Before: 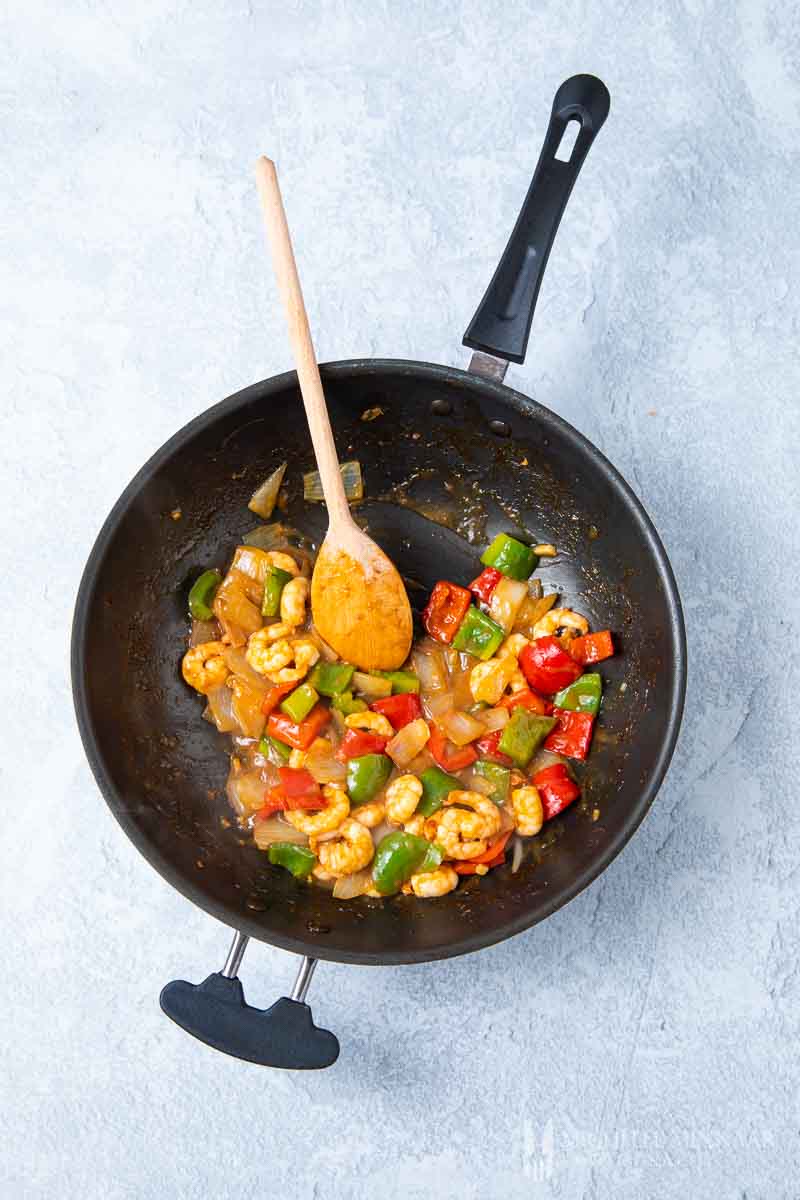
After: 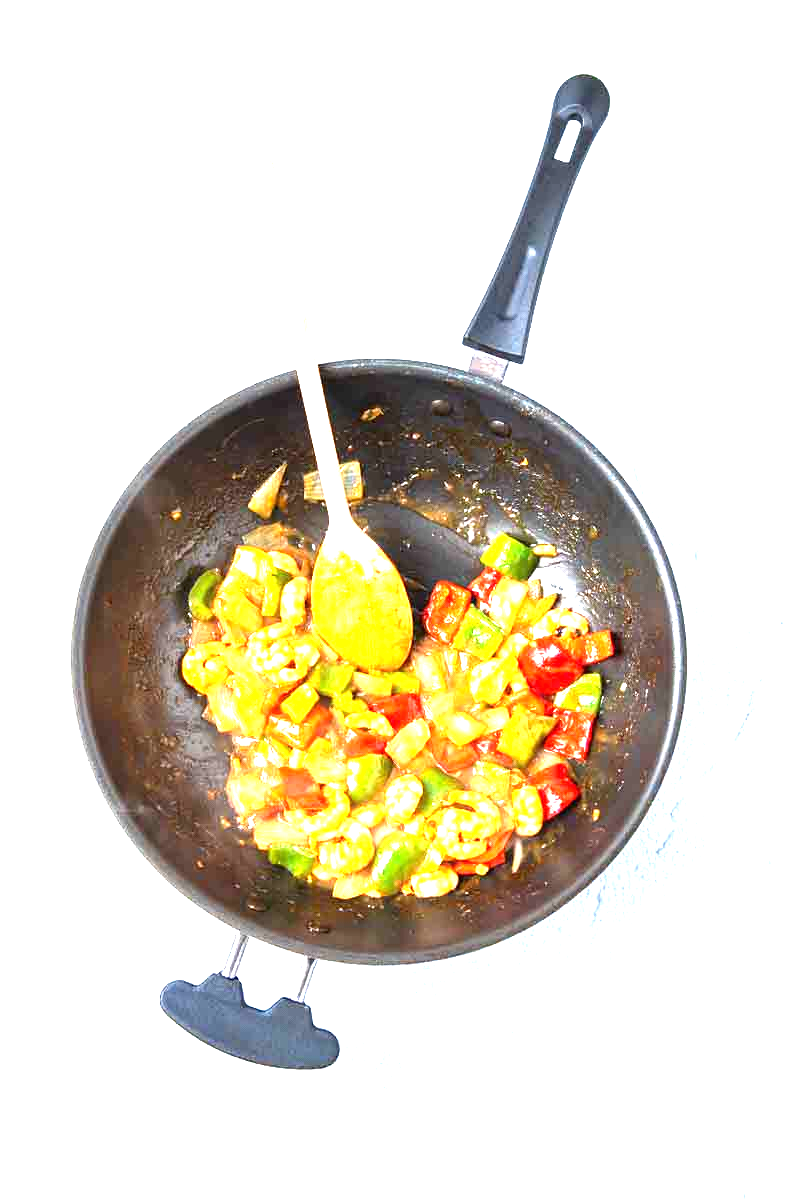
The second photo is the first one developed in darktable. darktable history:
exposure: black level correction 0, exposure 2.104 EV, compensate highlight preservation false
